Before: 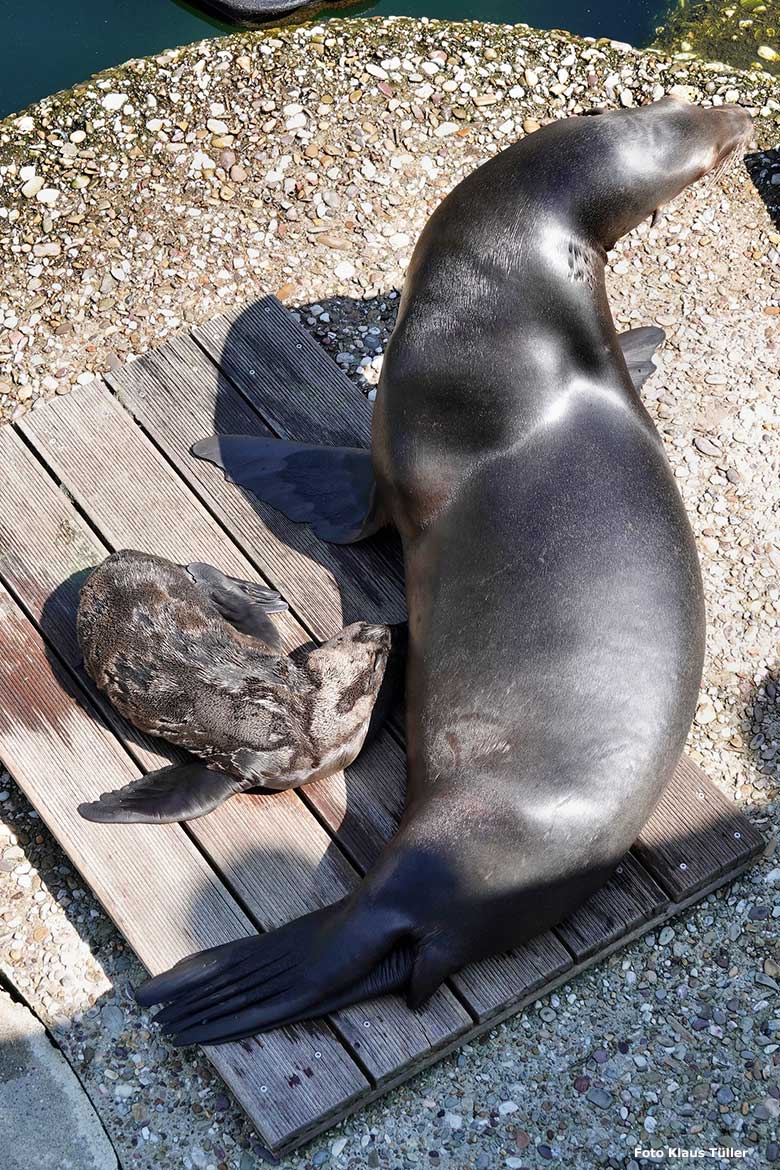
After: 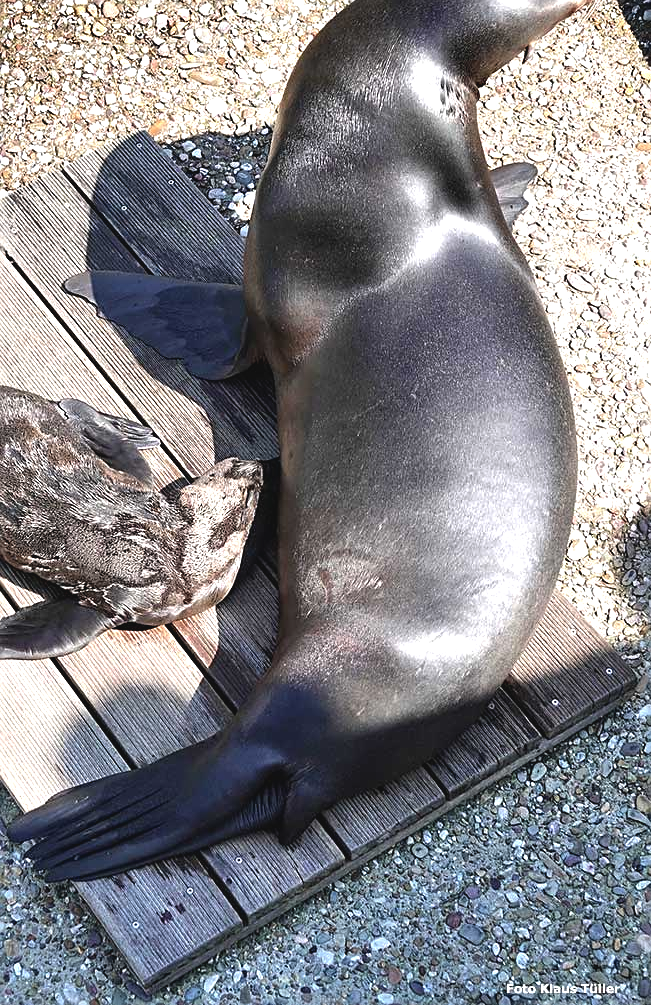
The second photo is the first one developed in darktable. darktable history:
exposure: exposure 0.601 EV, compensate highlight preservation false
sharpen: amount 0.493
crop: left 16.522%, top 14.058%
tone curve: curves: ch0 [(0, 0.046) (0.04, 0.074) (0.883, 0.858) (1, 1)]; ch1 [(0, 0) (0.146, 0.159) (0.338, 0.365) (0.417, 0.455) (0.489, 0.486) (0.504, 0.502) (0.529, 0.537) (0.563, 0.567) (1, 1)]; ch2 [(0, 0) (0.307, 0.298) (0.388, 0.375) (0.443, 0.456) (0.485, 0.492) (0.544, 0.525) (1, 1)], preserve colors none
